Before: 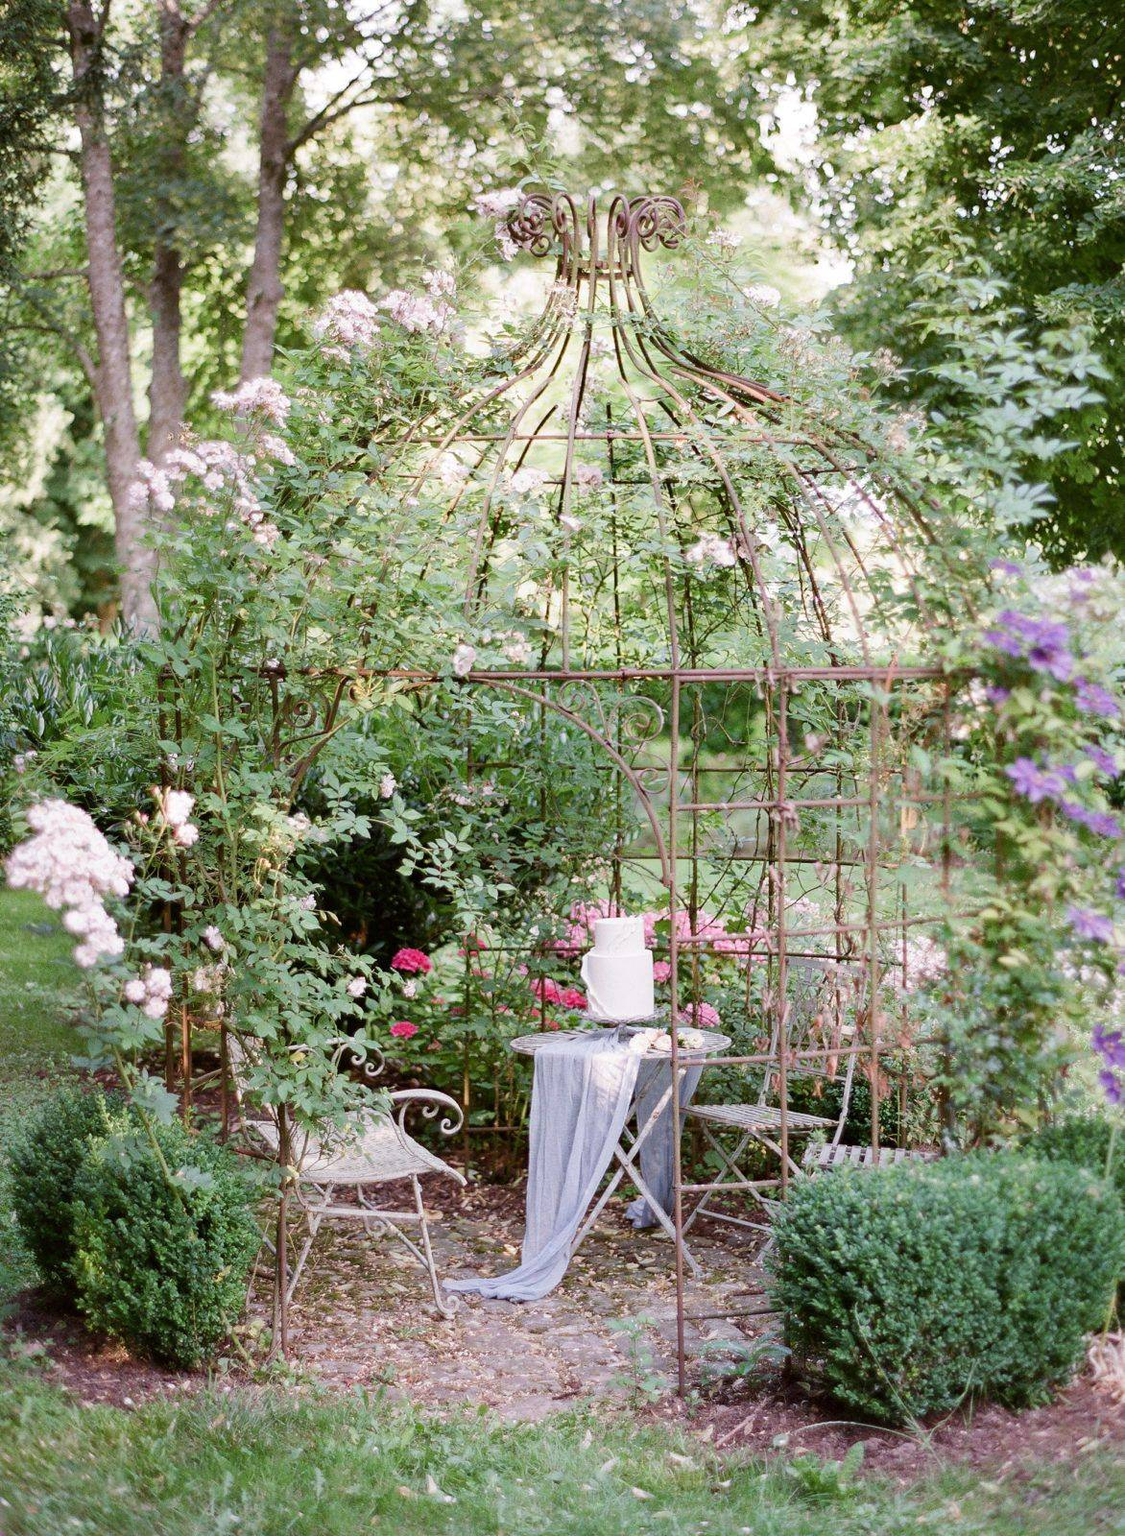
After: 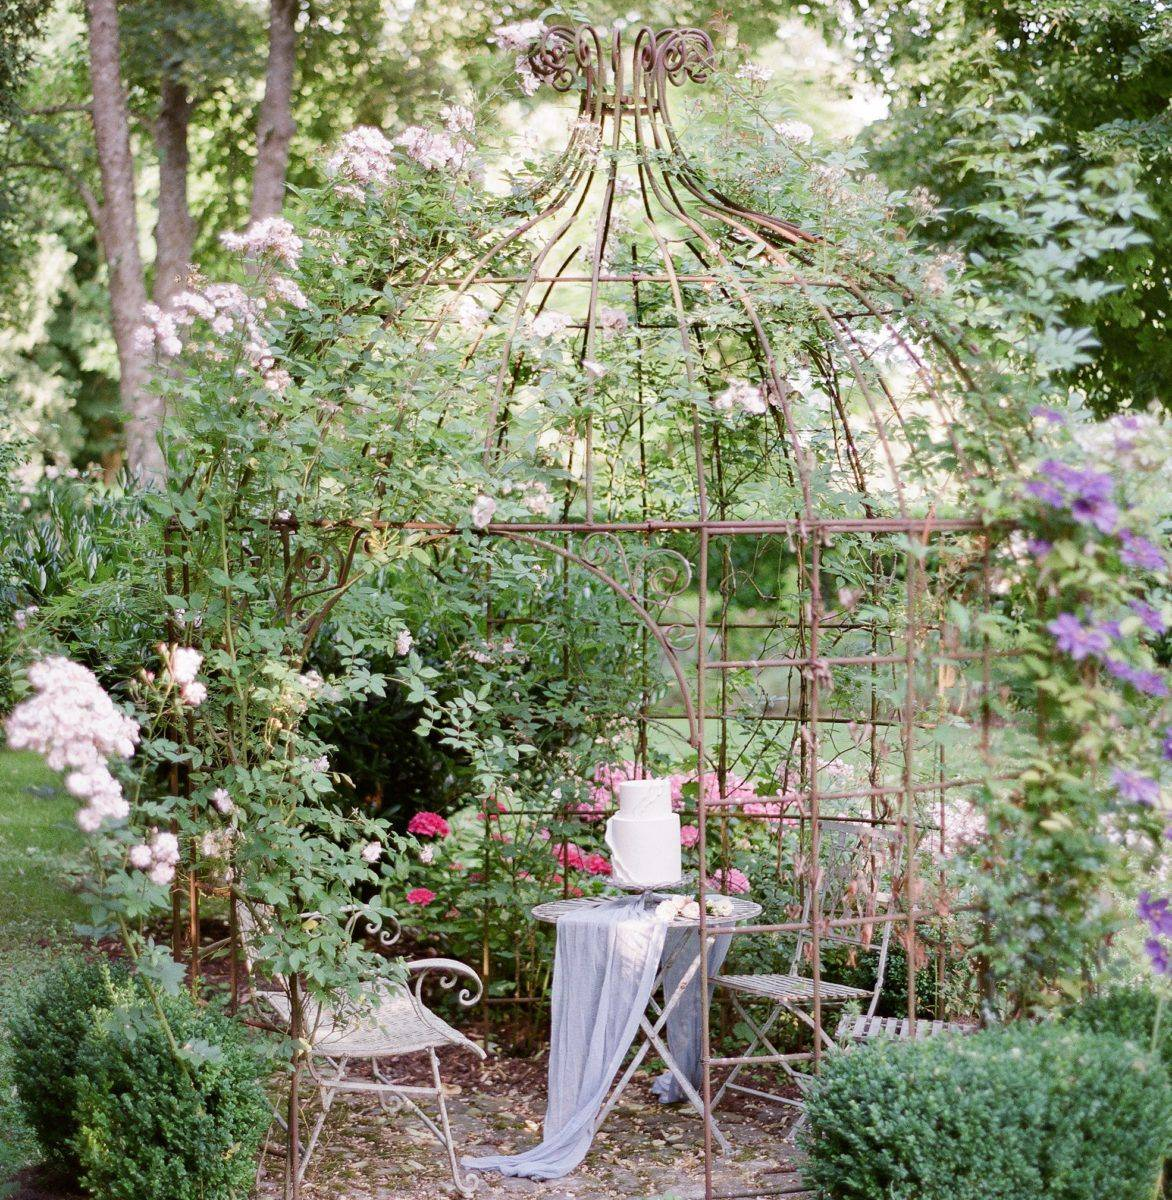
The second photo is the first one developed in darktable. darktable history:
crop: top 11.038%, bottom 13.962%
white balance: red 1, blue 1
